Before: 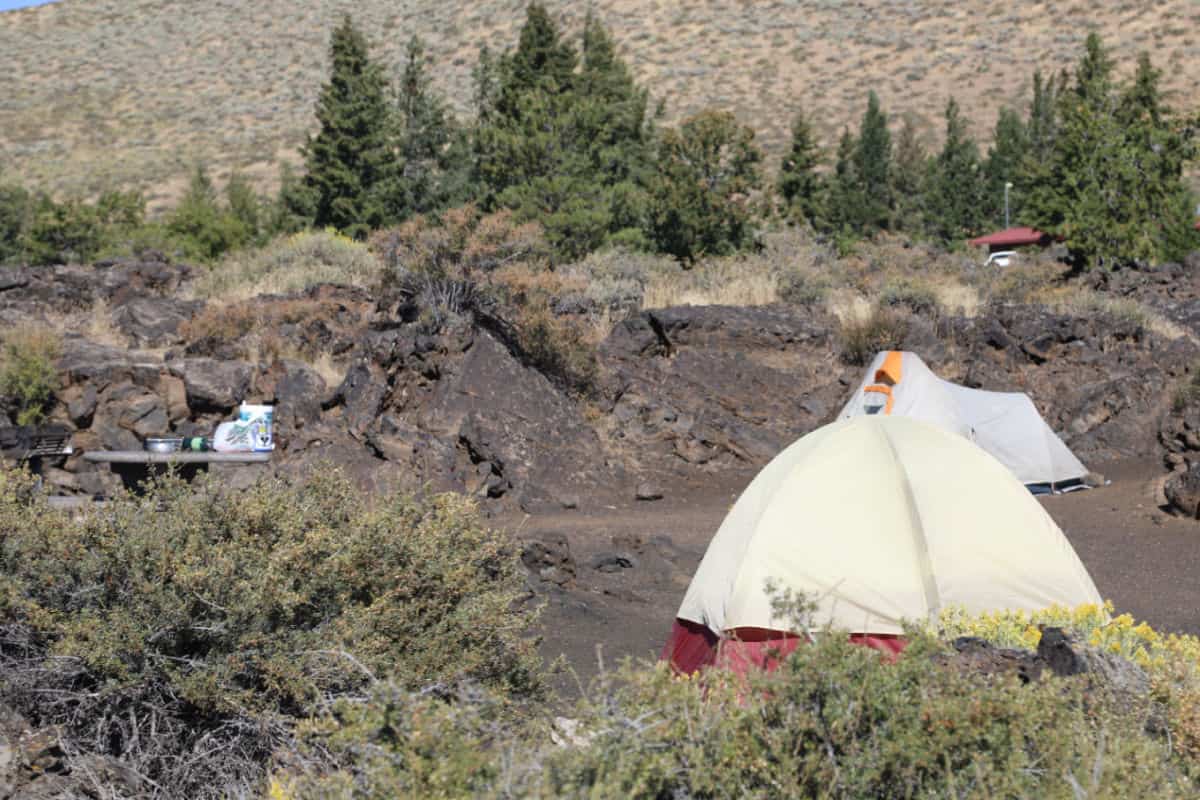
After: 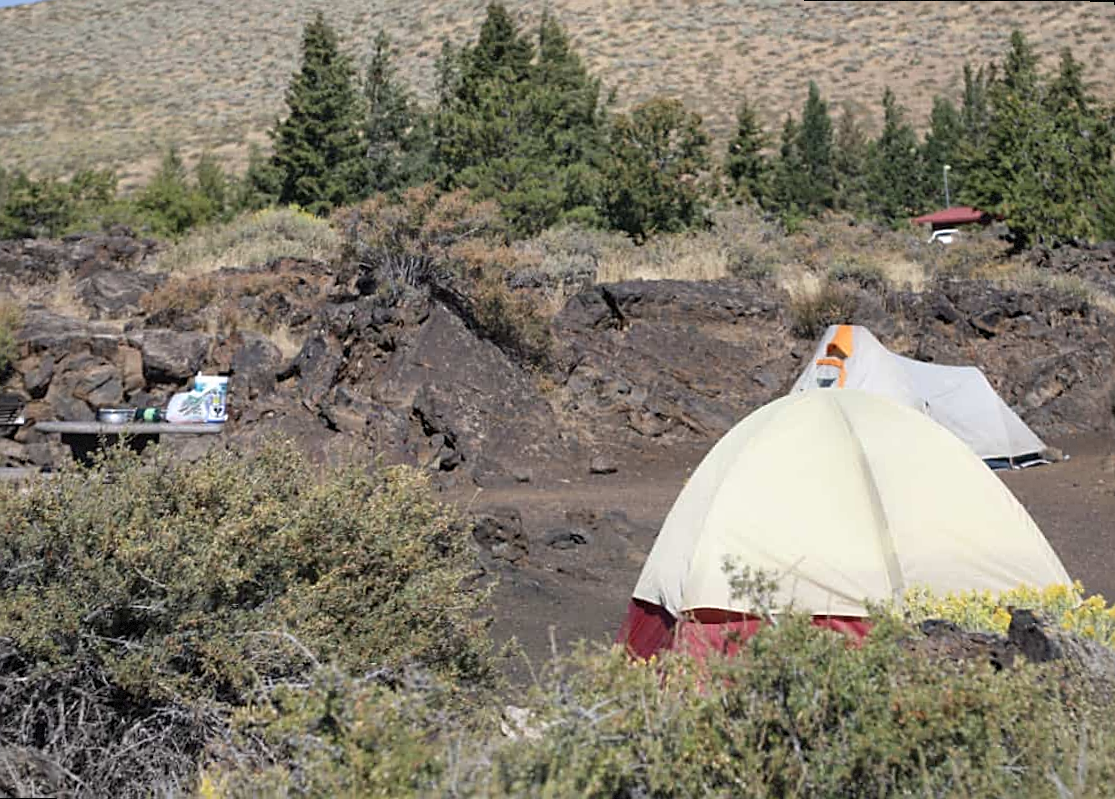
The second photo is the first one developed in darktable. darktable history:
vignetting: fall-off start 85%, fall-off radius 80%, brightness -0.182, saturation -0.3, width/height ratio 1.219, dithering 8-bit output, unbound false
rotate and perspective: rotation 0.215°, lens shift (vertical) -0.139, crop left 0.069, crop right 0.939, crop top 0.002, crop bottom 0.996
sharpen: on, module defaults
